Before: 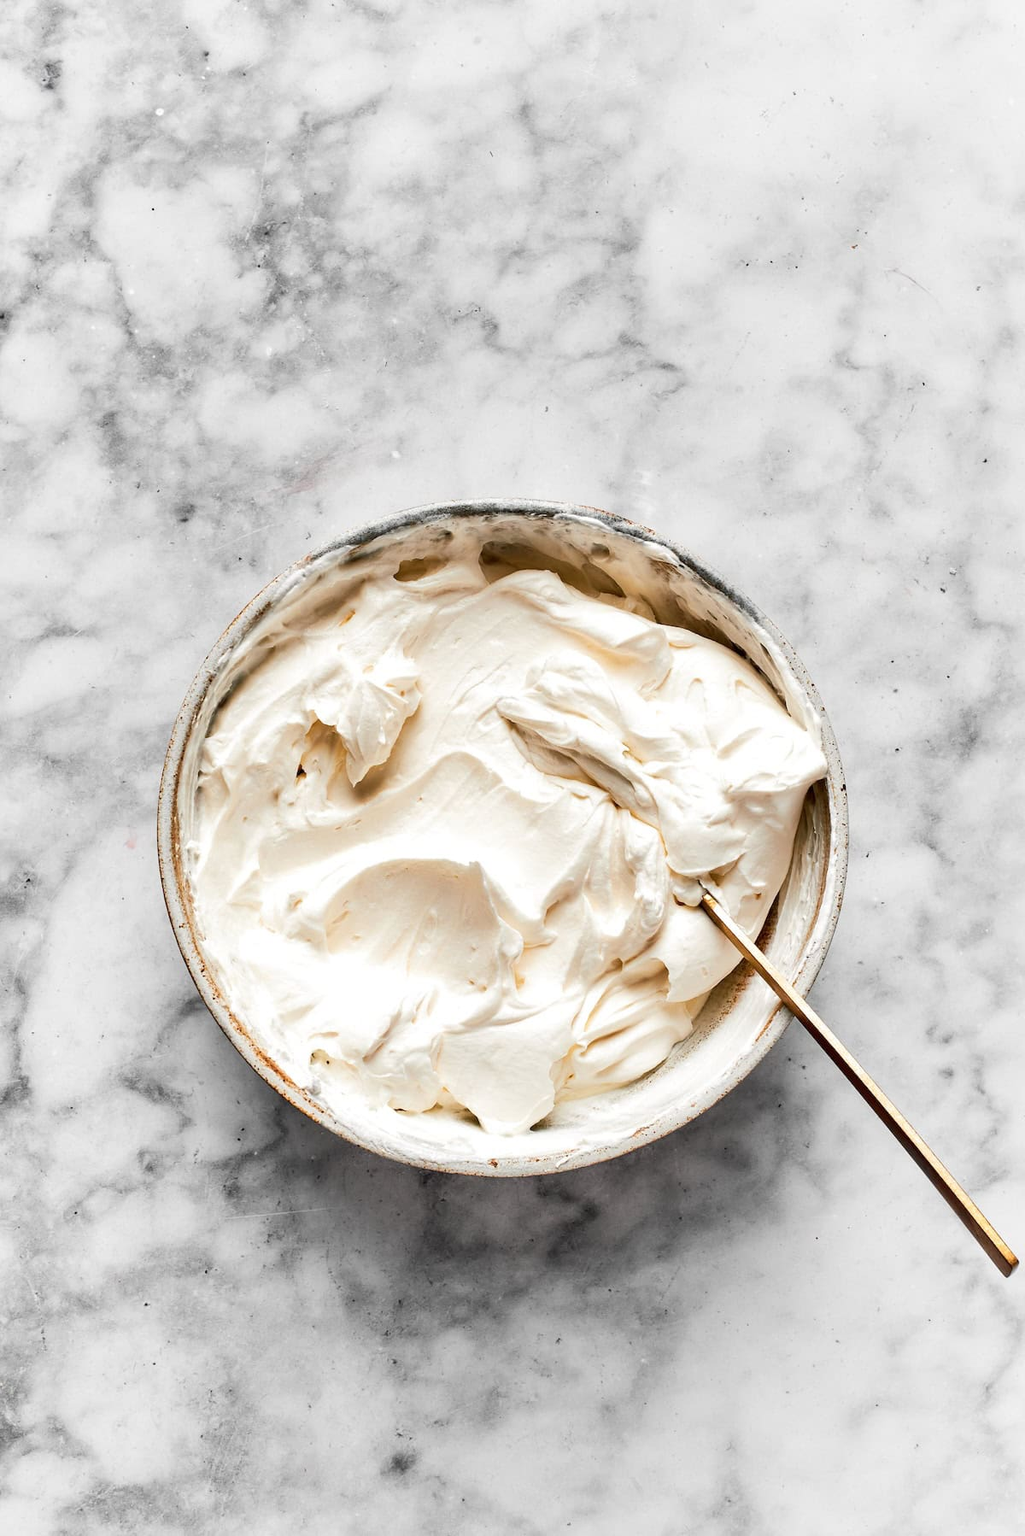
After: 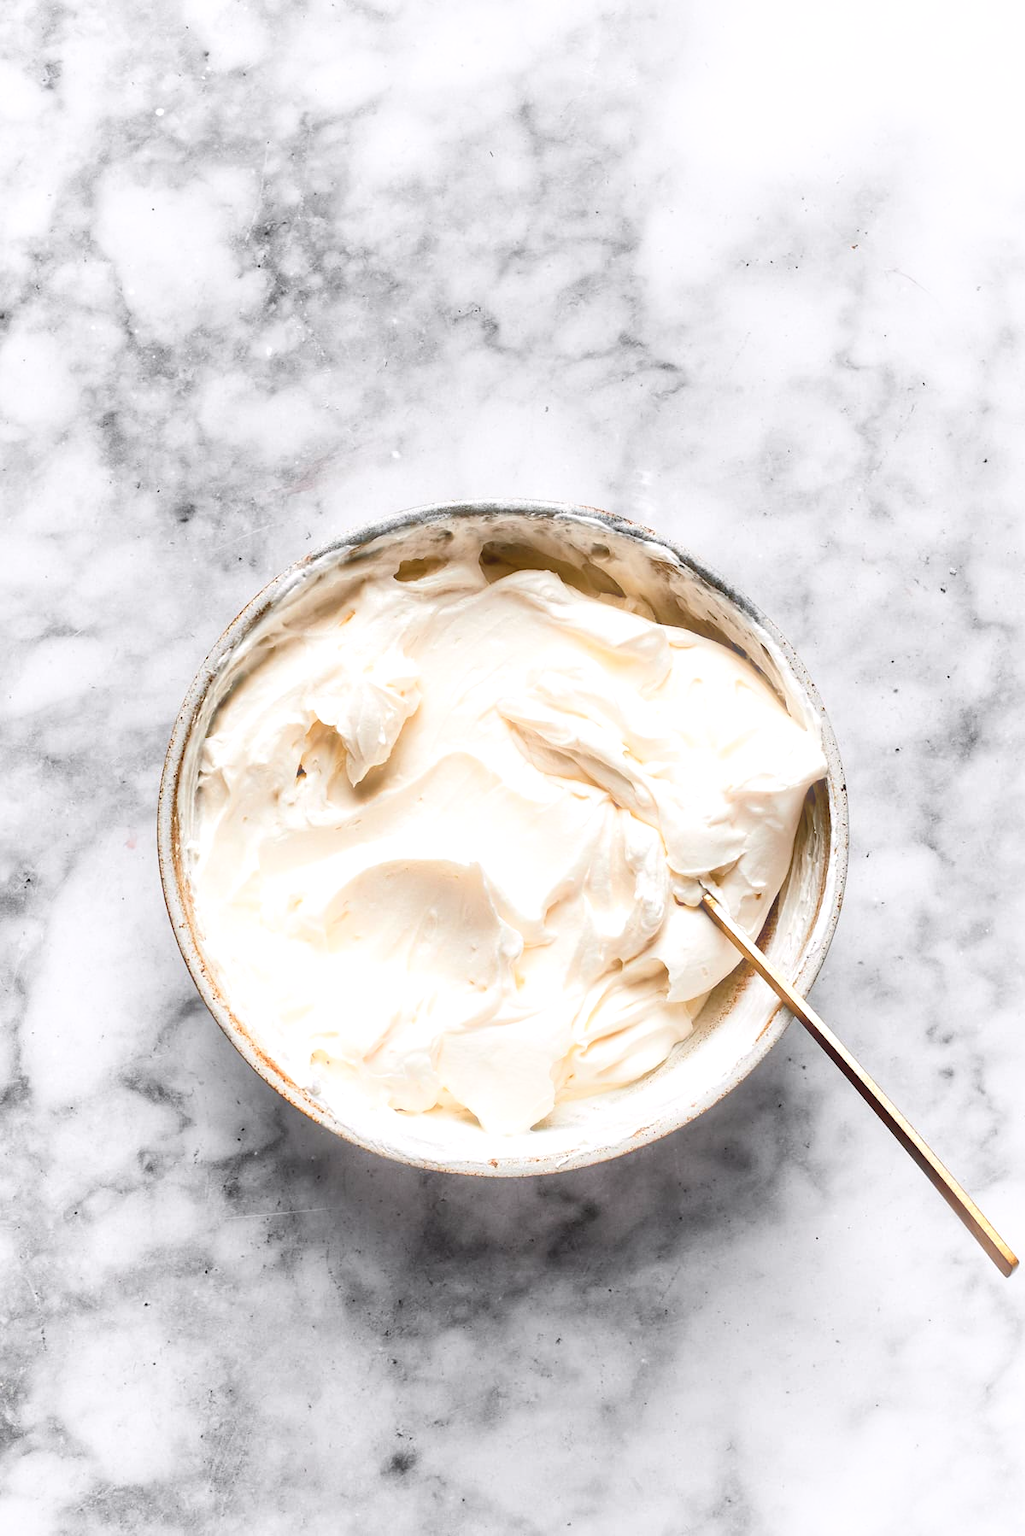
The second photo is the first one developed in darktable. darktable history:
white balance: red 0.983, blue 1.036
bloom: size 9%, threshold 100%, strength 7%
color balance rgb: shadows lift › chroma 1%, shadows lift › hue 28.8°, power › hue 60°, highlights gain › chroma 1%, highlights gain › hue 60°, global offset › luminance 0.25%, perceptual saturation grading › highlights -20%, perceptual saturation grading › shadows 20%, perceptual brilliance grading › highlights 5%, perceptual brilliance grading › shadows -10%, global vibrance 19.67%
